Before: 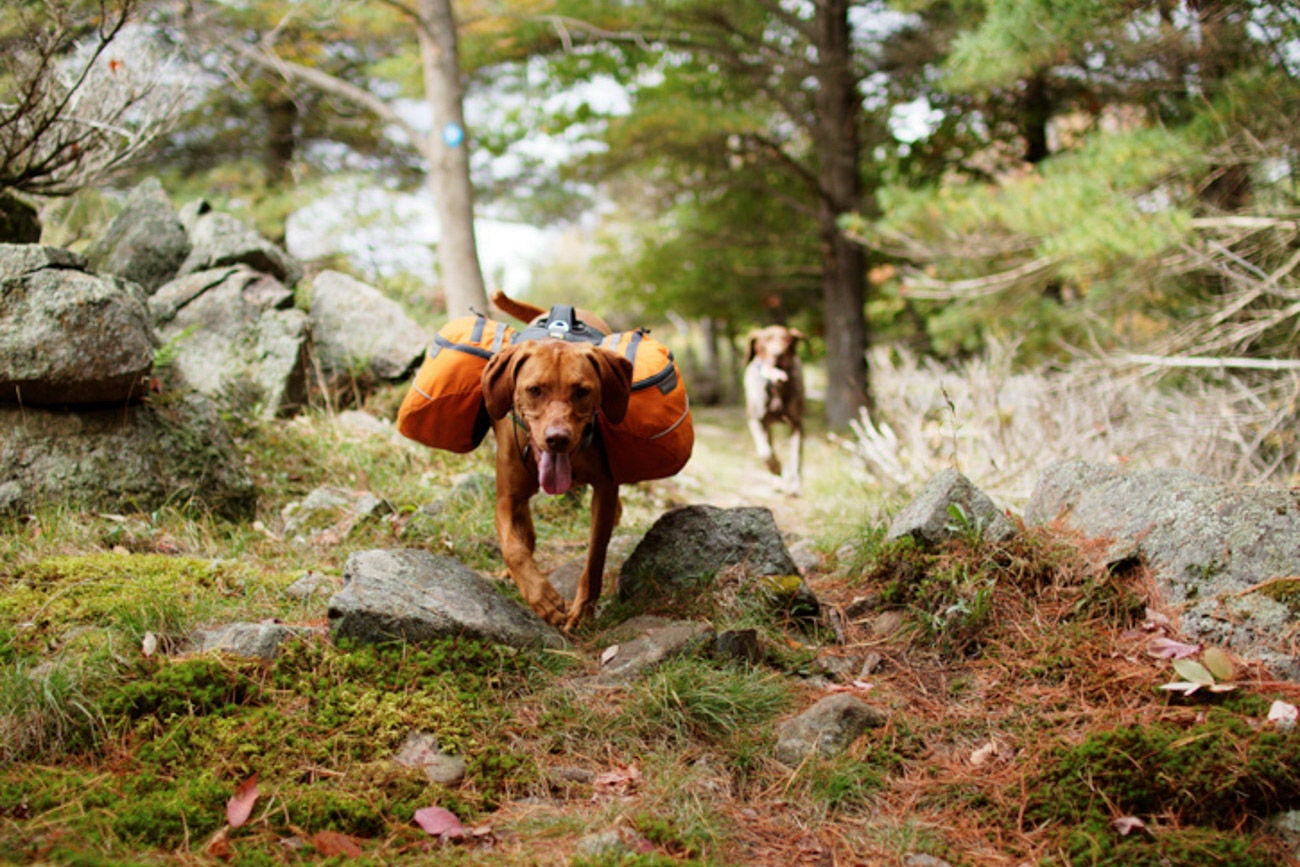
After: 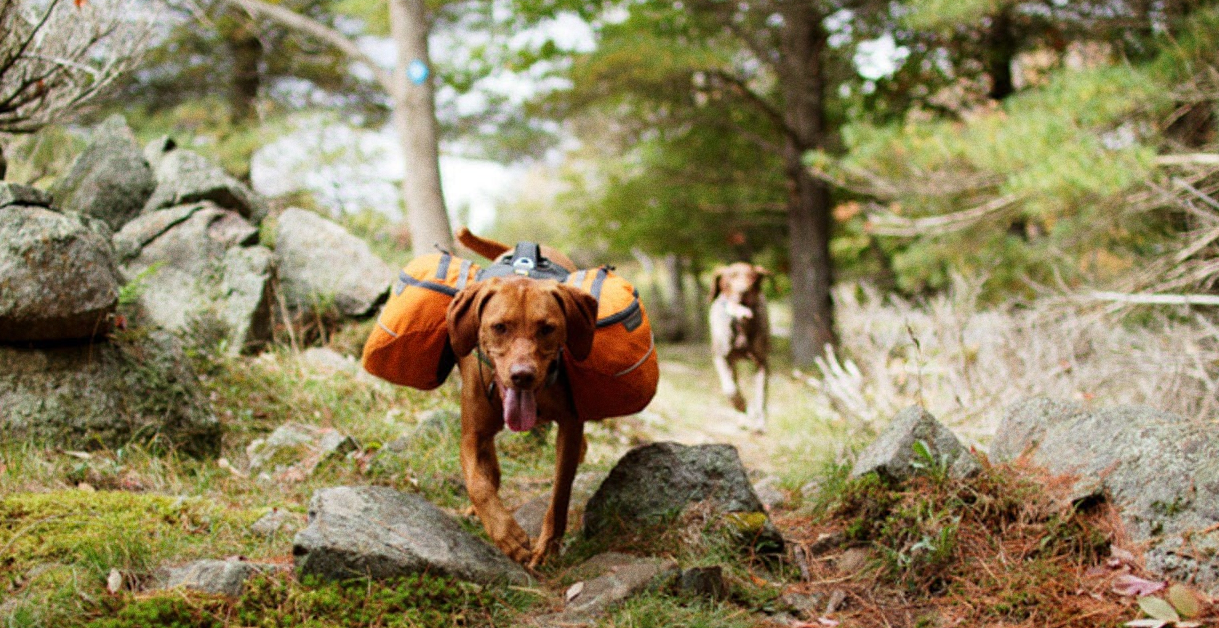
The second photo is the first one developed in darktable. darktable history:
grain: coarseness 22.88 ISO
crop: left 2.737%, top 7.287%, right 3.421%, bottom 20.179%
